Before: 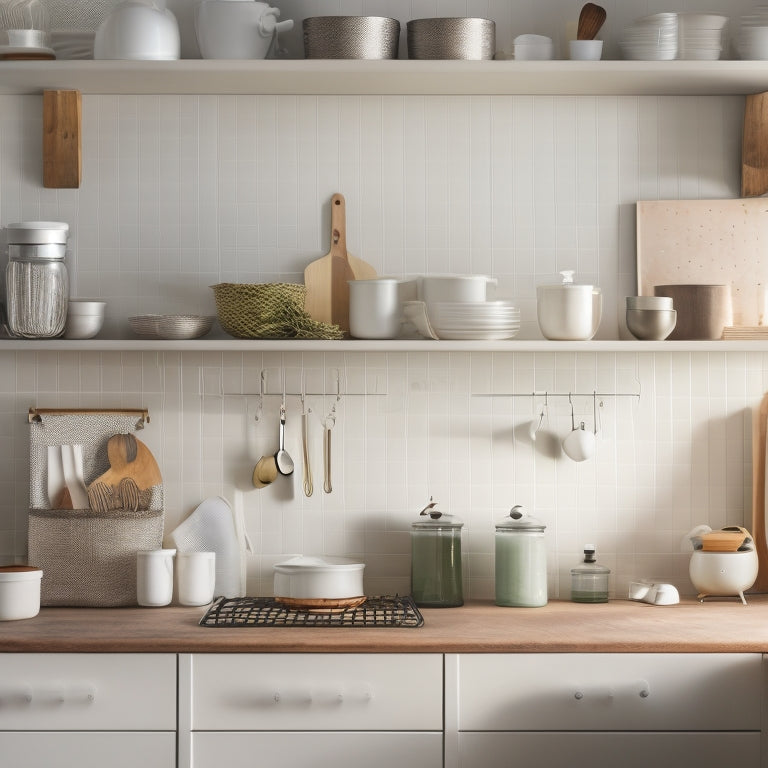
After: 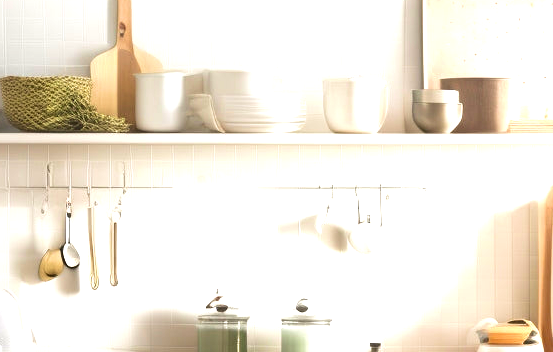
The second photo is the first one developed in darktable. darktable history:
crop and rotate: left 27.938%, top 27.046%, bottom 27.046%
color balance rgb: perceptual saturation grading › global saturation 10%, global vibrance 10%
exposure: black level correction 0, exposure 1.1 EV, compensate highlight preservation false
velvia: on, module defaults
